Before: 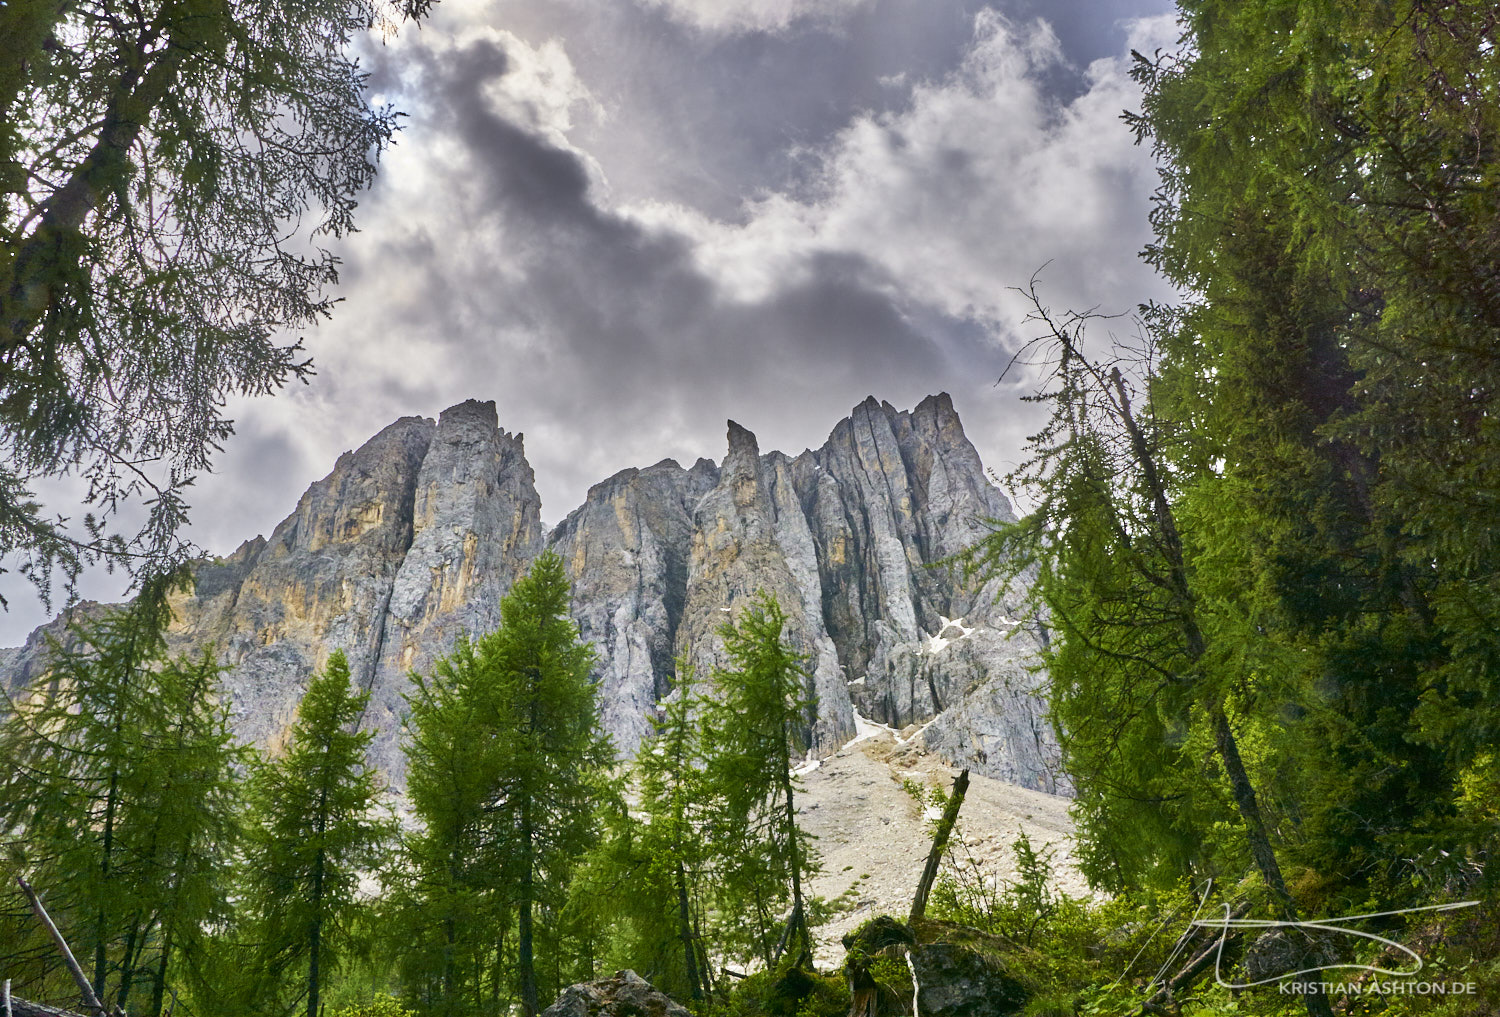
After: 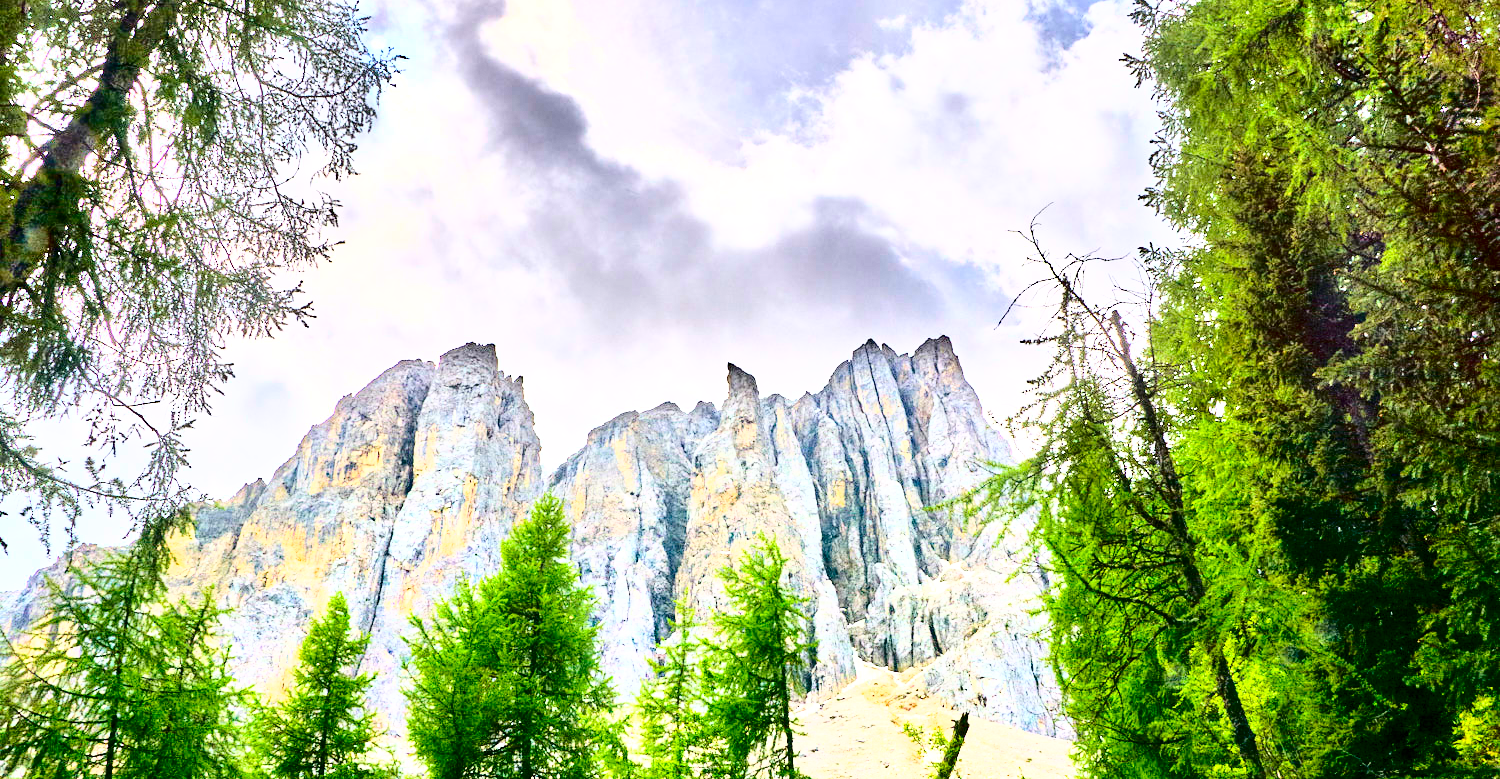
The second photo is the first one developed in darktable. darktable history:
base curve: curves: ch0 [(0, 0) (0.025, 0.046) (0.112, 0.277) (0.467, 0.74) (0.814, 0.929) (1, 0.942)]
local contrast: highlights 100%, shadows 100%, detail 120%, midtone range 0.2
contrast brightness saturation: contrast 0.24, brightness -0.24, saturation 0.14
haze removal: compatibility mode true, adaptive false
exposure: black level correction 0, exposure 1 EV, compensate exposure bias true, compensate highlight preservation false
crop: top 5.667%, bottom 17.637%
